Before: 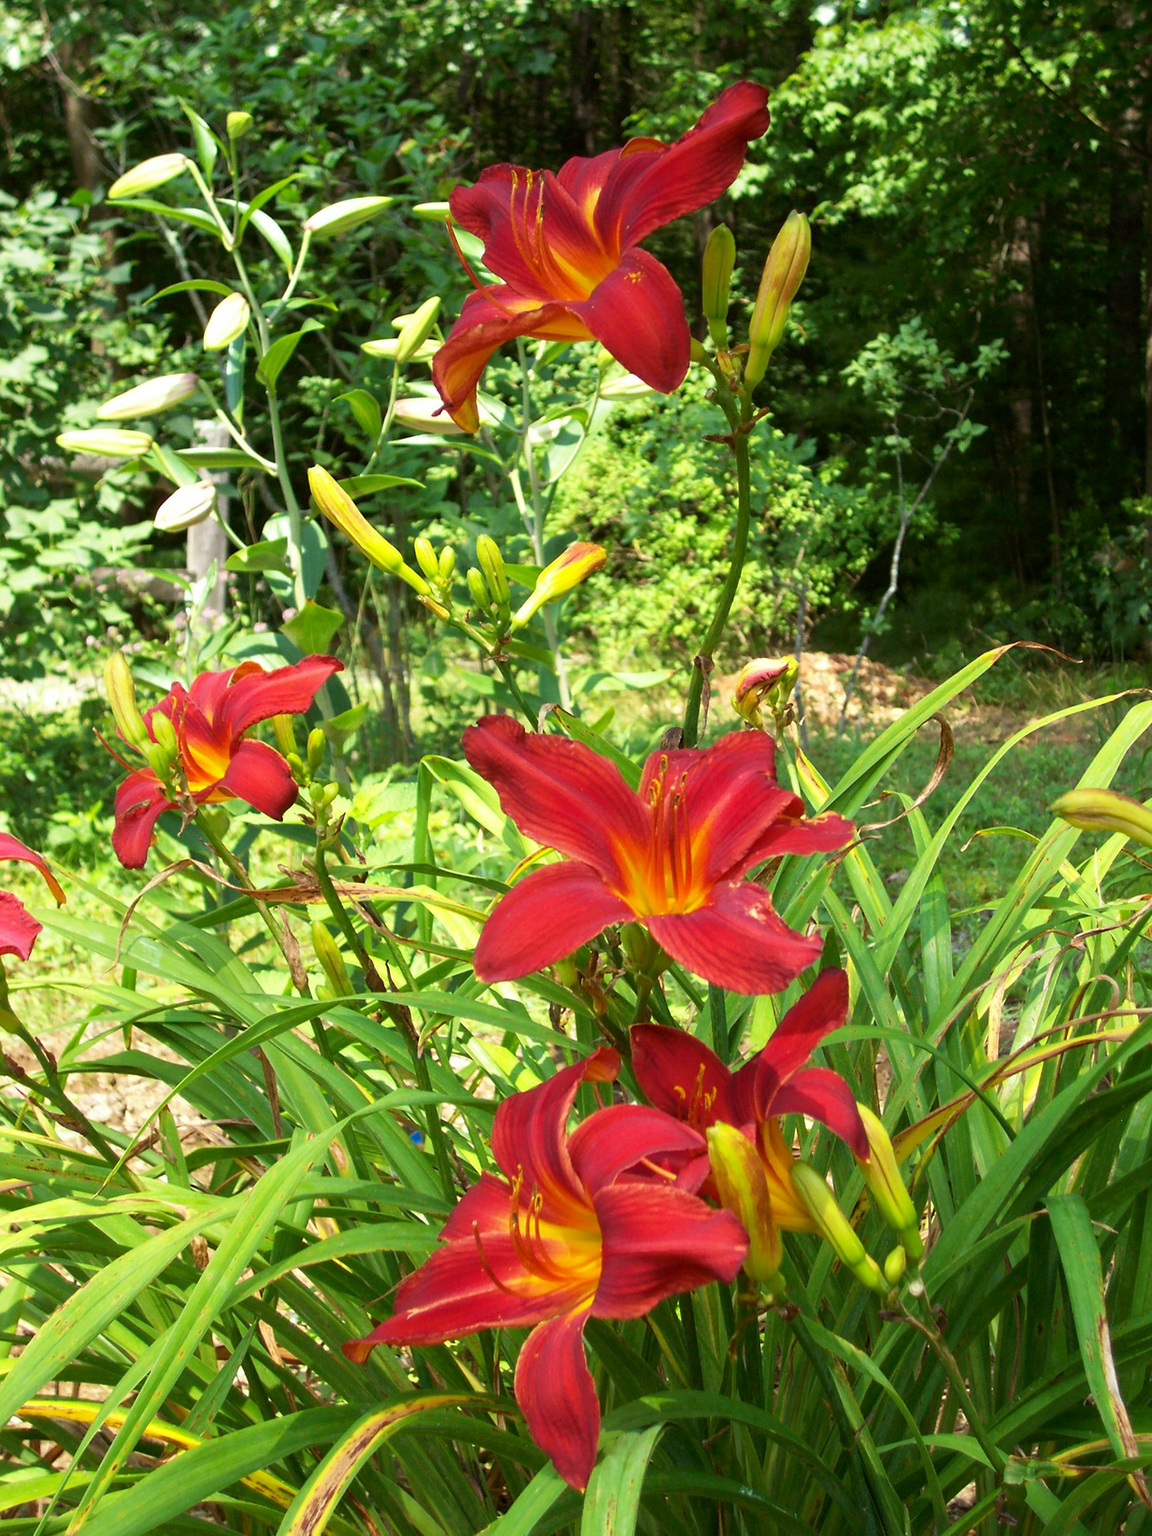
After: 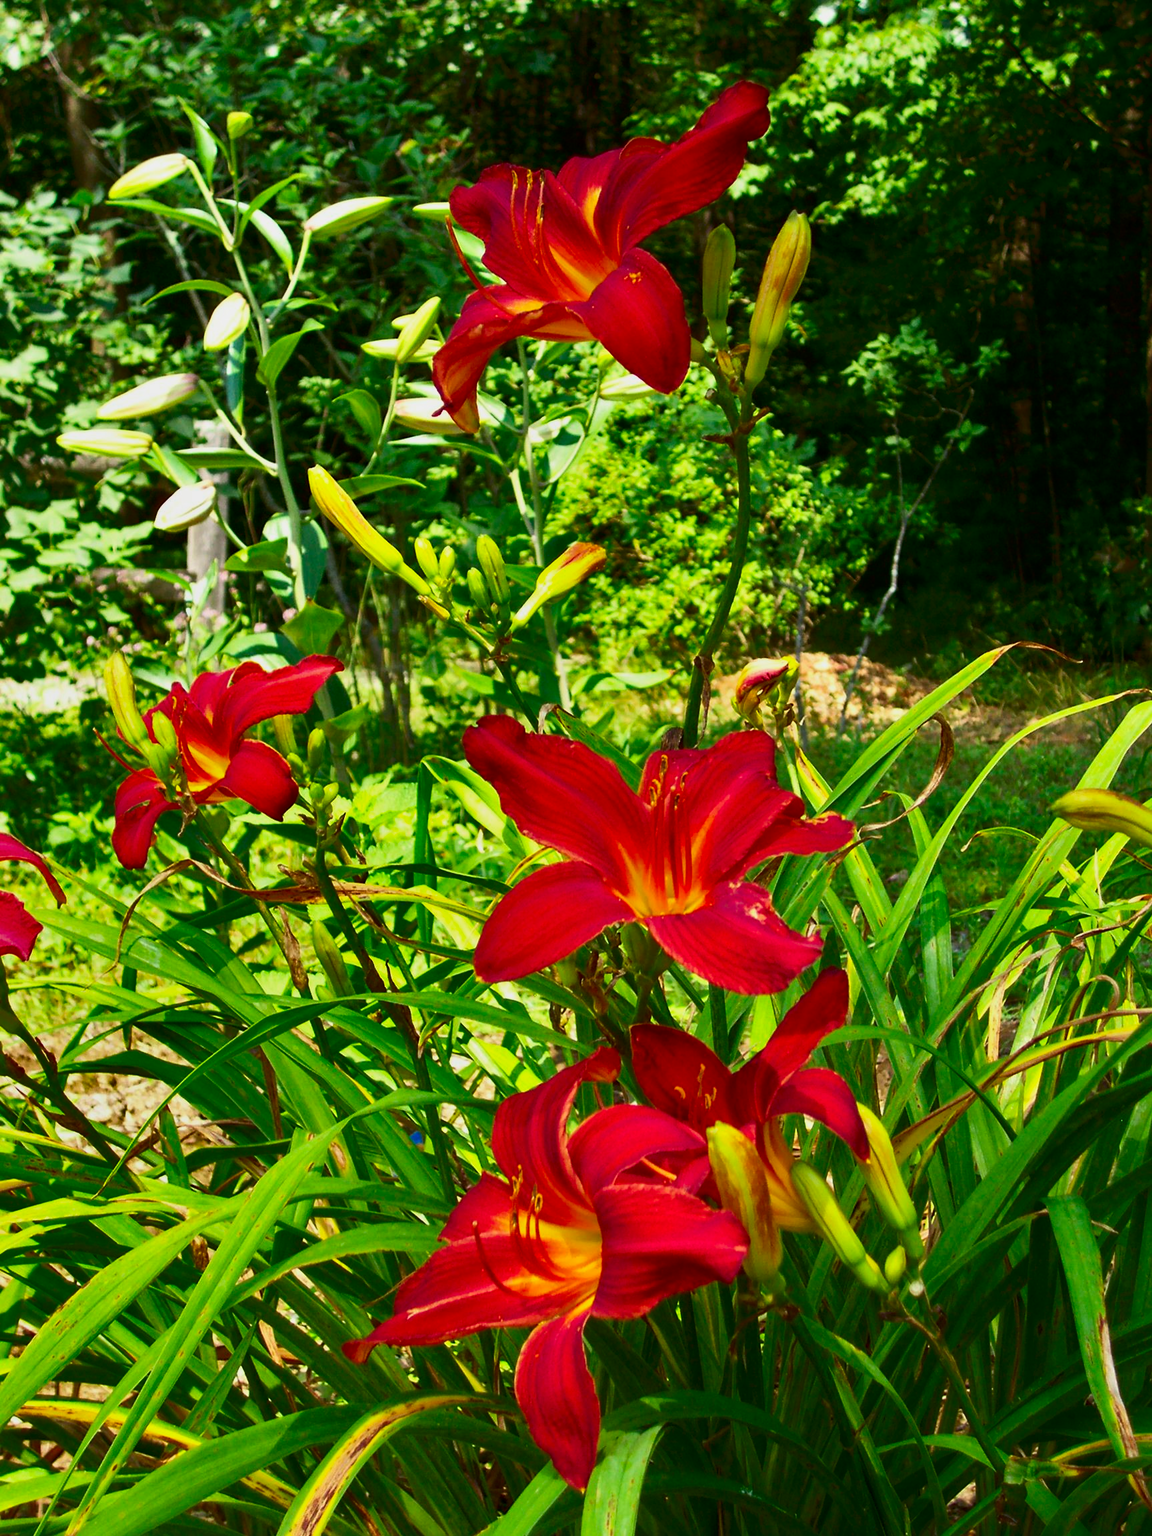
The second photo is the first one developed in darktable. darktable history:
shadows and highlights: radius 99.7, shadows -31.23, white point adjustment -7.54, highlights -69.12, compress 36.14%, highlights color adjustment 76.14%, soften with gaussian
contrast brightness saturation: contrast 0.2, brightness -0.02, saturation 0.28
exposure: exposure -0.032 EV
sharpen: radius 0, amount 1.277, threshold 0
